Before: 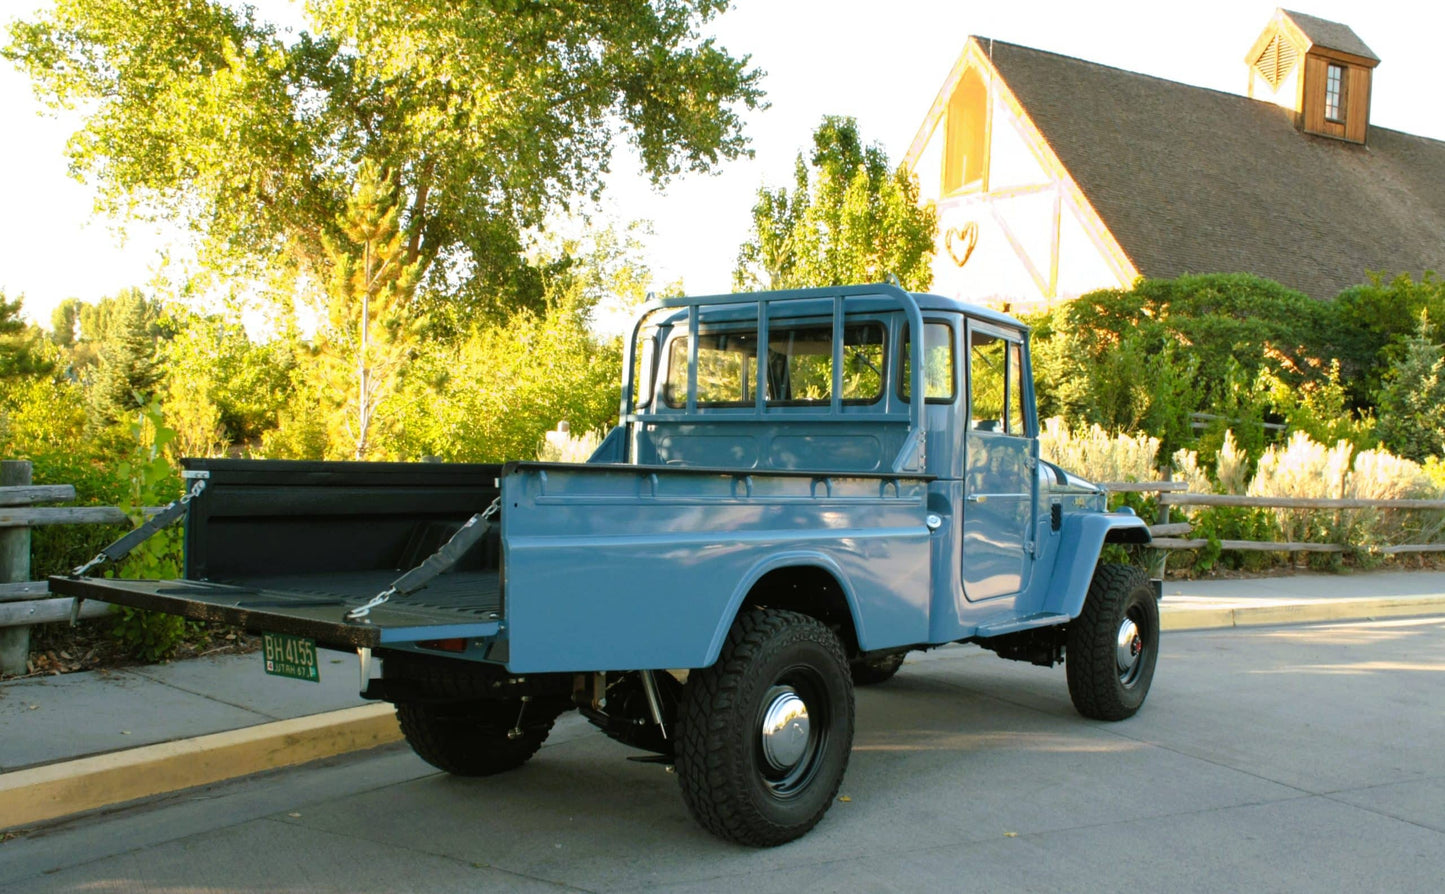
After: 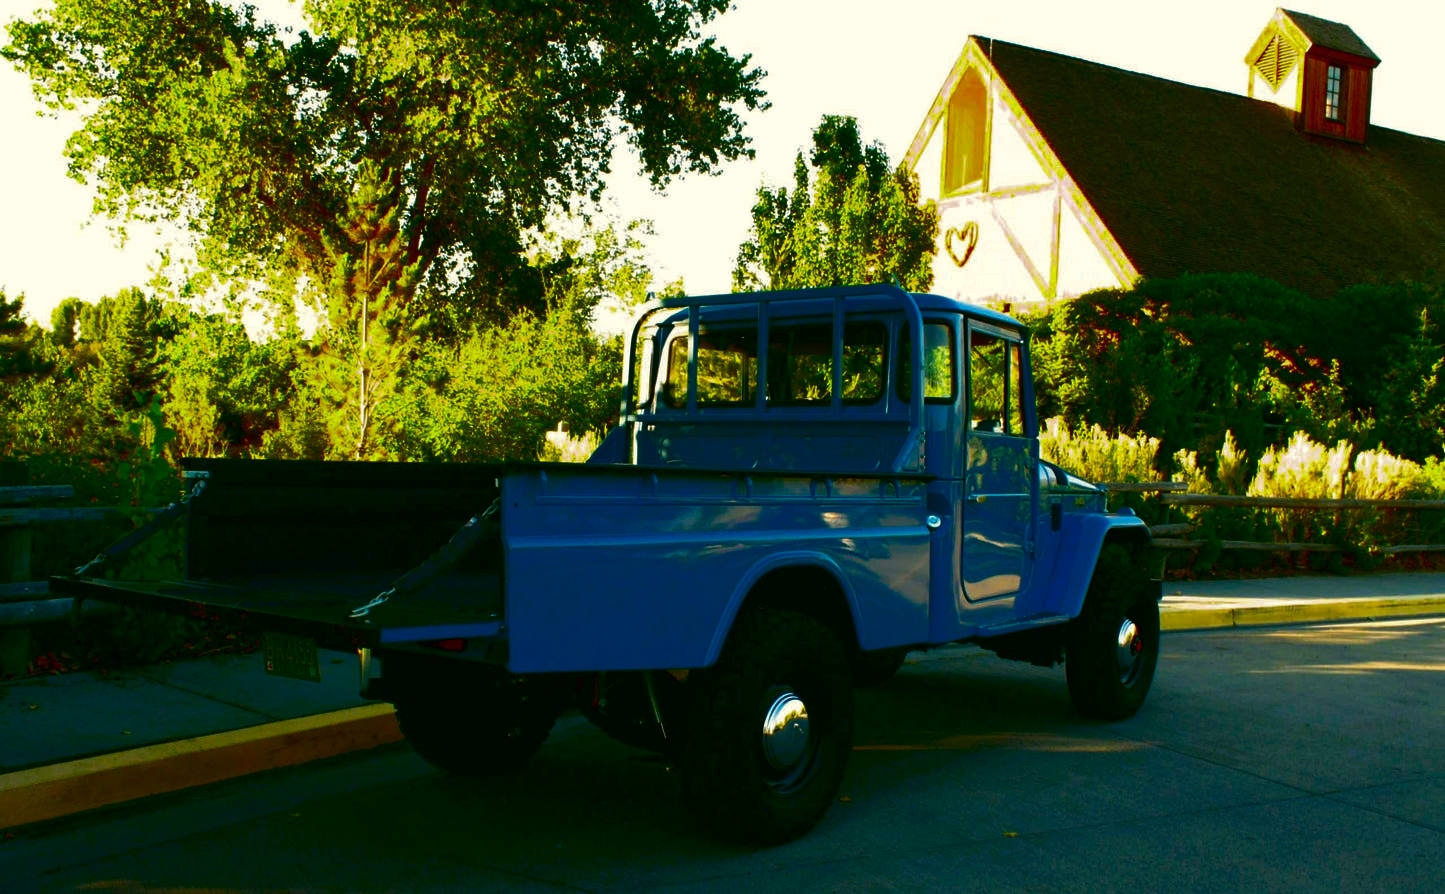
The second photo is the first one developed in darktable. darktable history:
color correction: highlights a* -0.482, highlights b* 9.48, shadows a* -9.48, shadows b* 0.803
vibrance: on, module defaults
contrast brightness saturation: brightness -1, saturation 1
